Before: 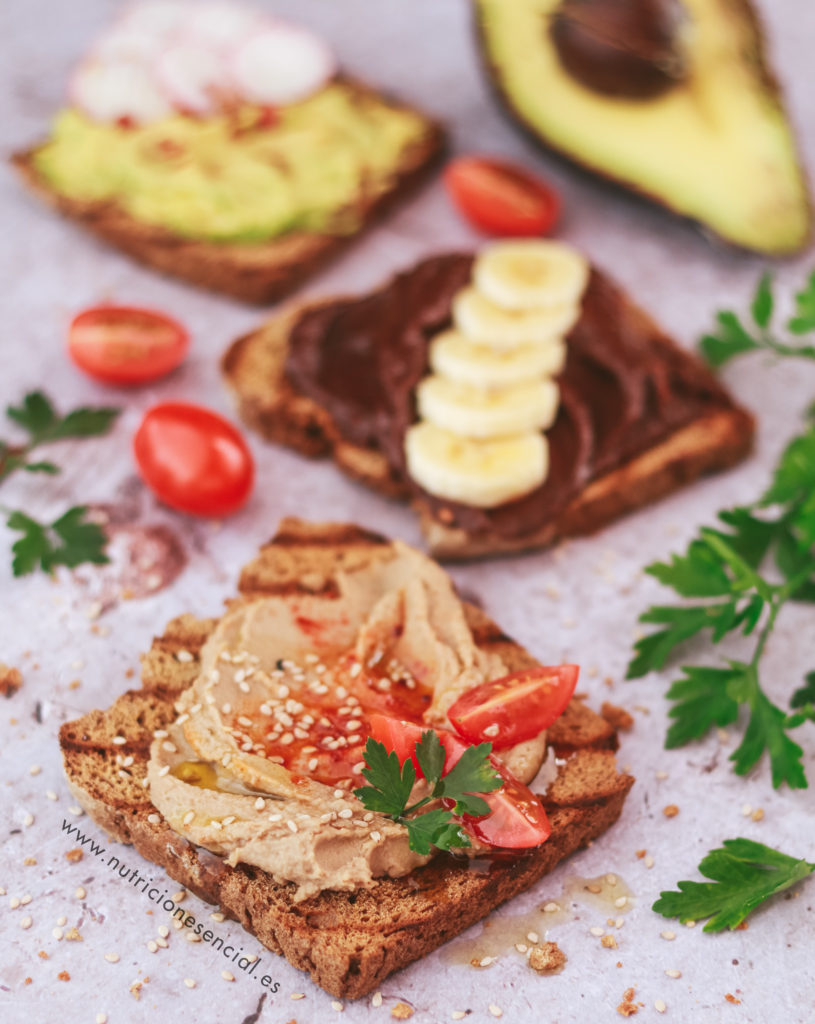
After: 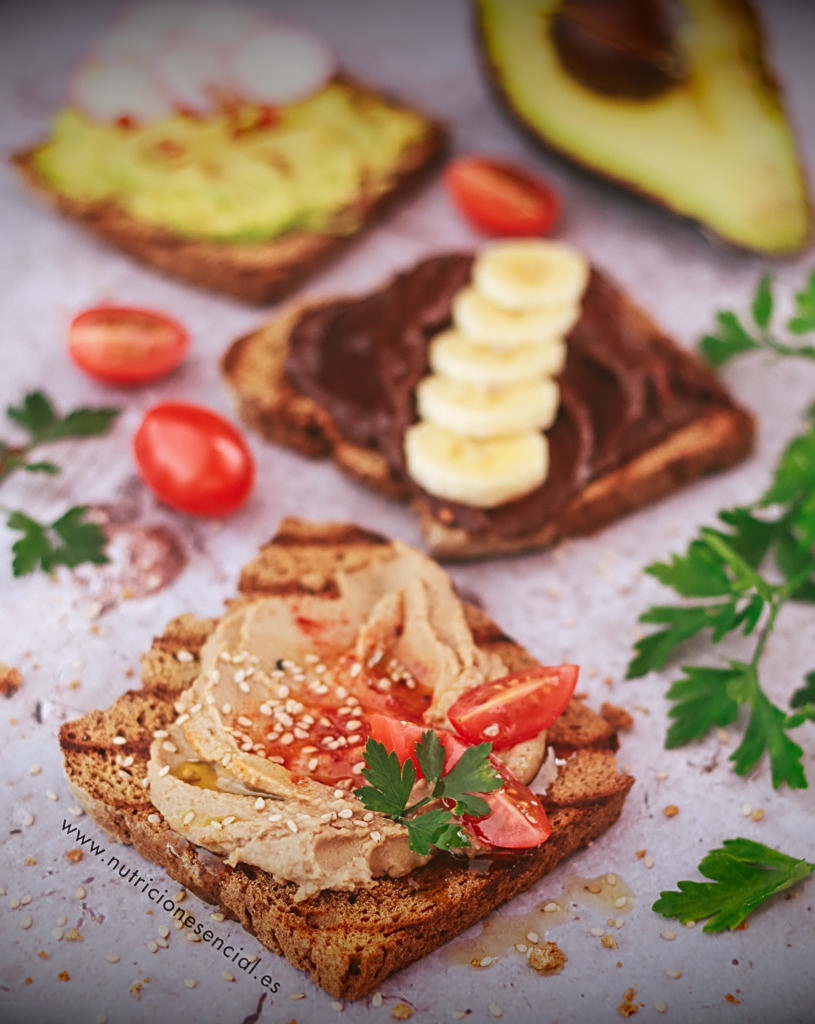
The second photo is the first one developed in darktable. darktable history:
sharpen: on, module defaults
vignetting: fall-off start 98.29%, fall-off radius 100%, brightness -1, saturation 0.5, width/height ratio 1.428
